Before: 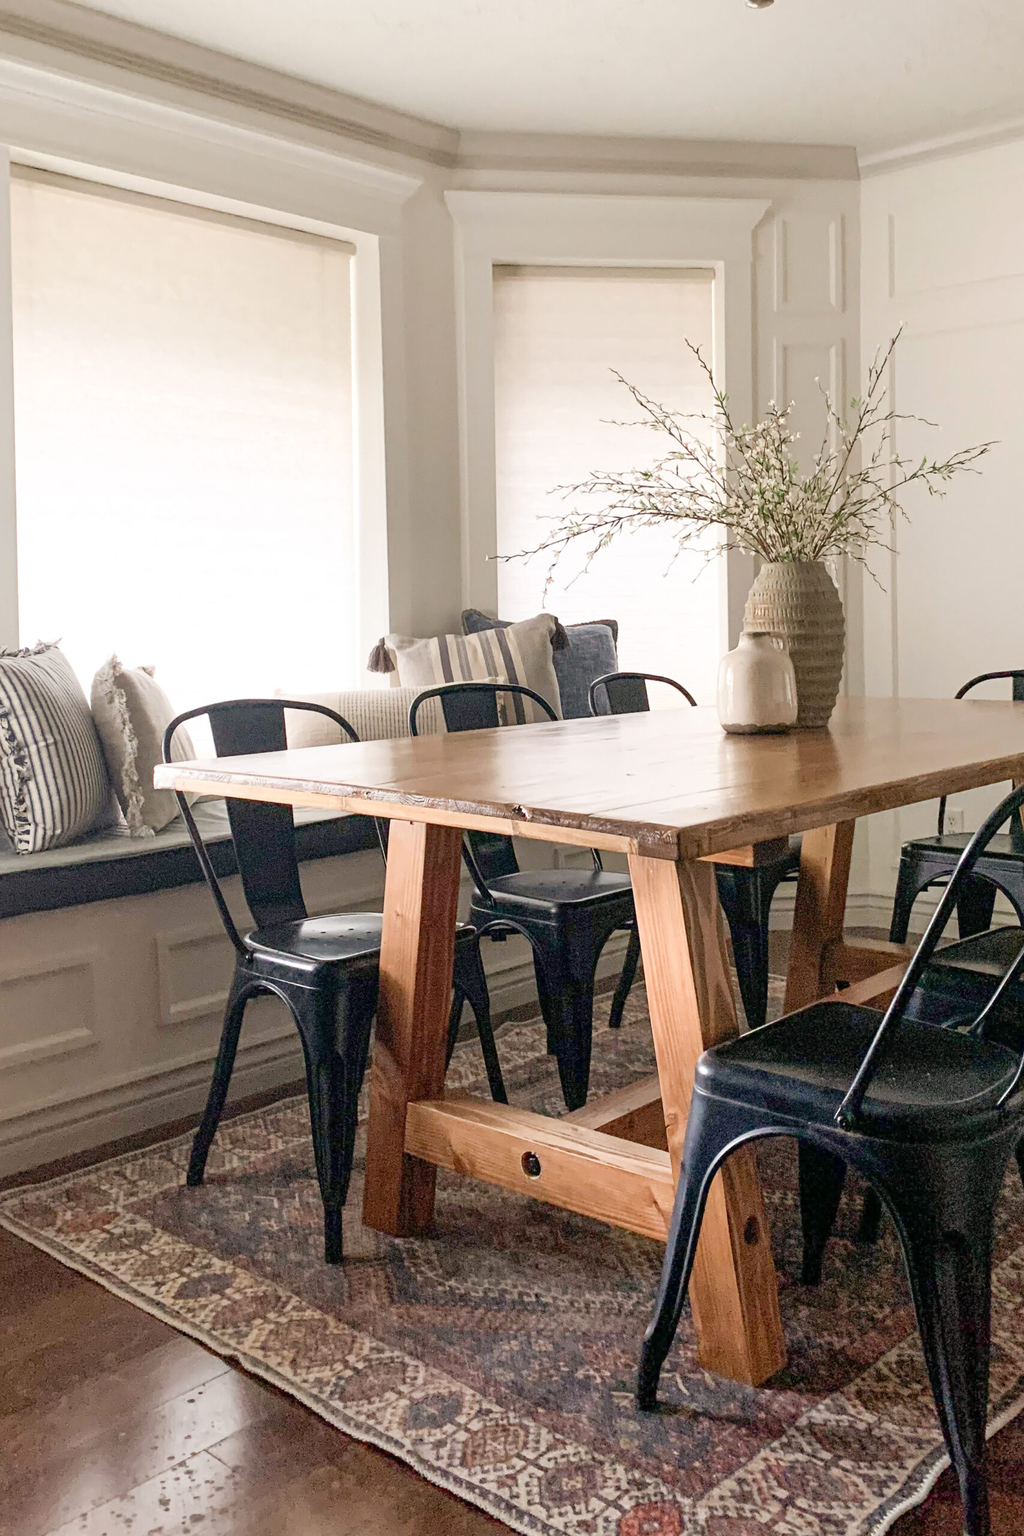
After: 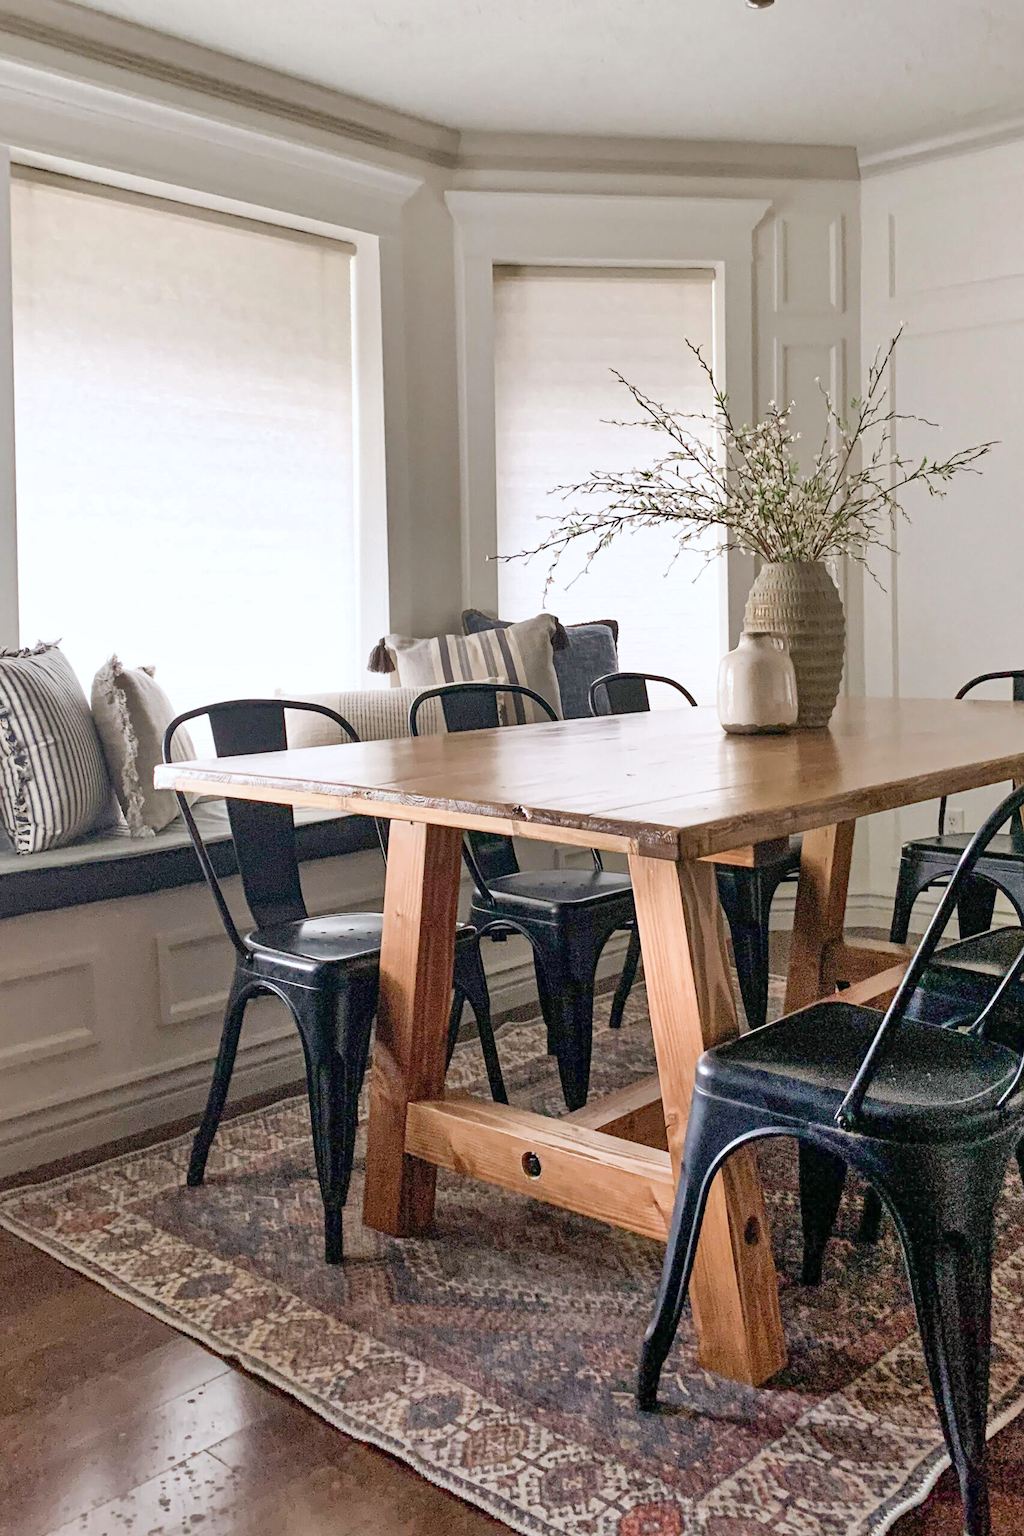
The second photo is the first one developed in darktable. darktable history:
shadows and highlights: low approximation 0.01, soften with gaussian
white balance: red 0.98, blue 1.034
